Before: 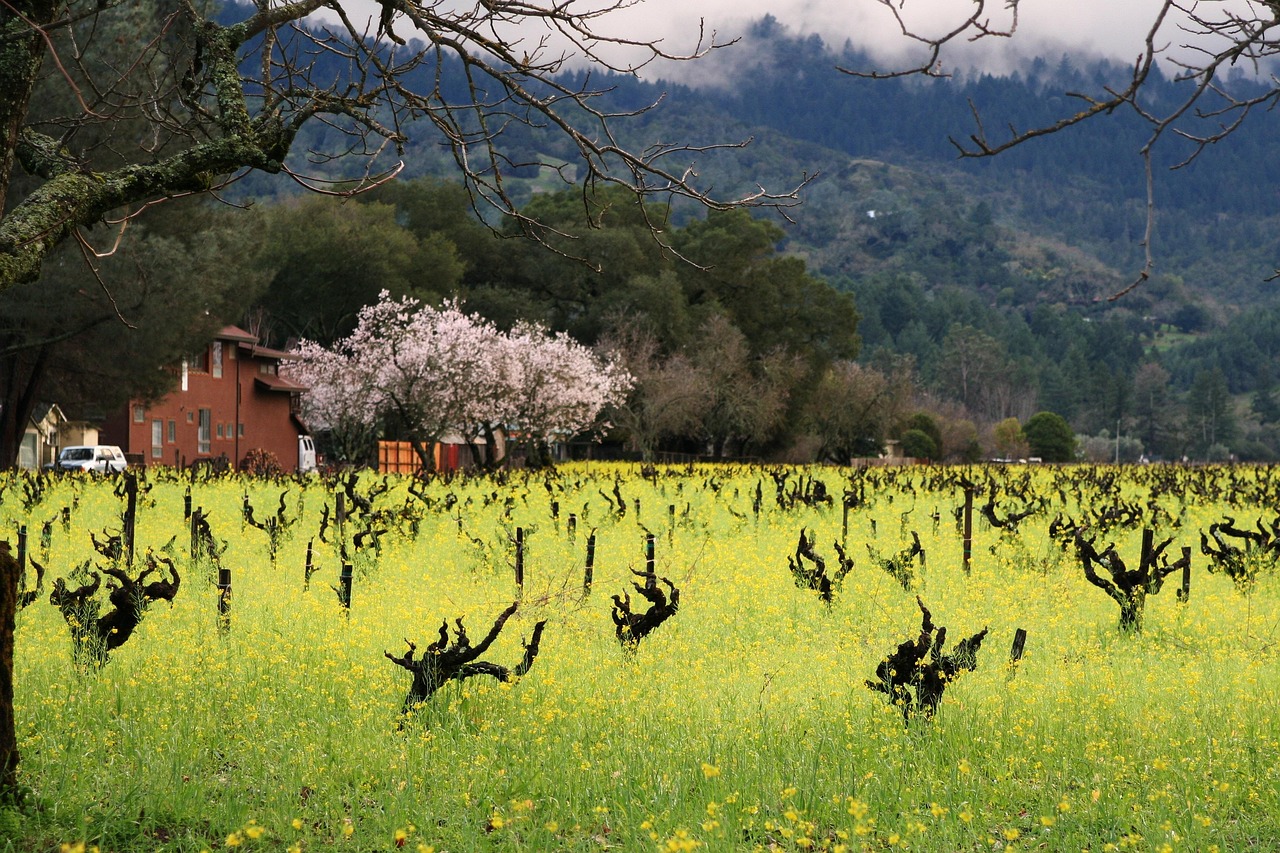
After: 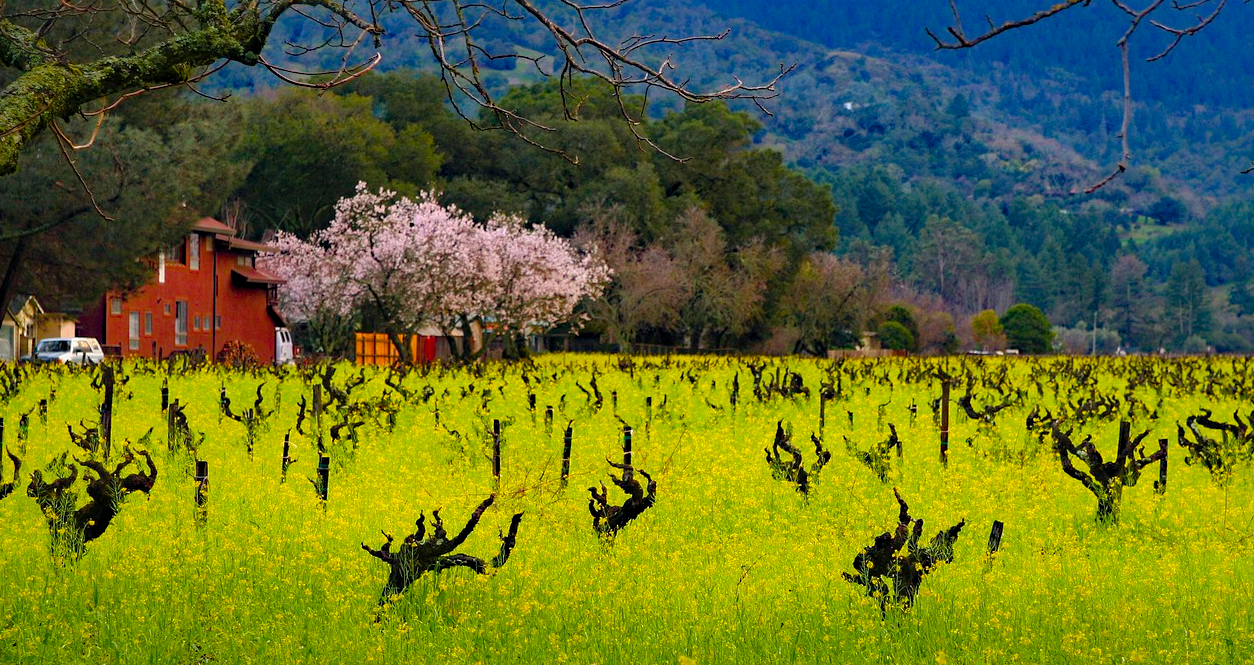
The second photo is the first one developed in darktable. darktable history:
haze removal: strength 0.387, distance 0.221, compatibility mode true, adaptive false
color balance rgb: perceptual saturation grading › global saturation 37.156%, perceptual saturation grading › shadows 35.195%, global vibrance 20%
crop and rotate: left 1.855%, top 12.834%, right 0.148%, bottom 9.153%
shadows and highlights: on, module defaults
